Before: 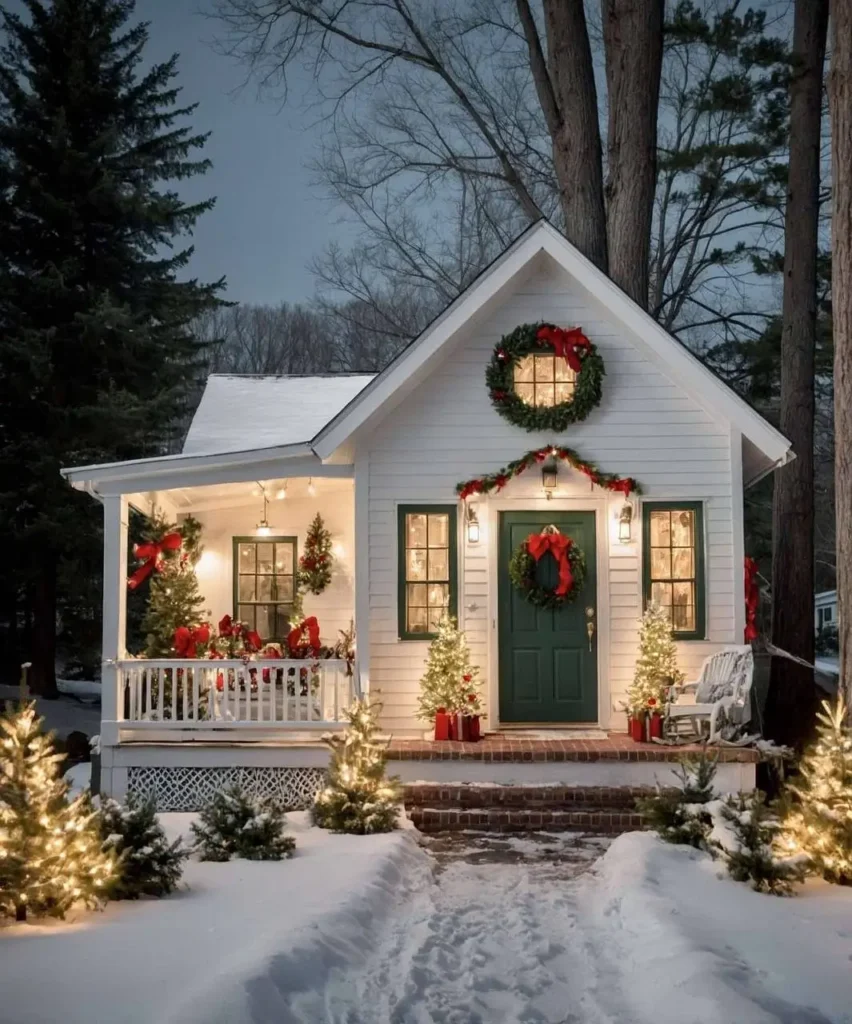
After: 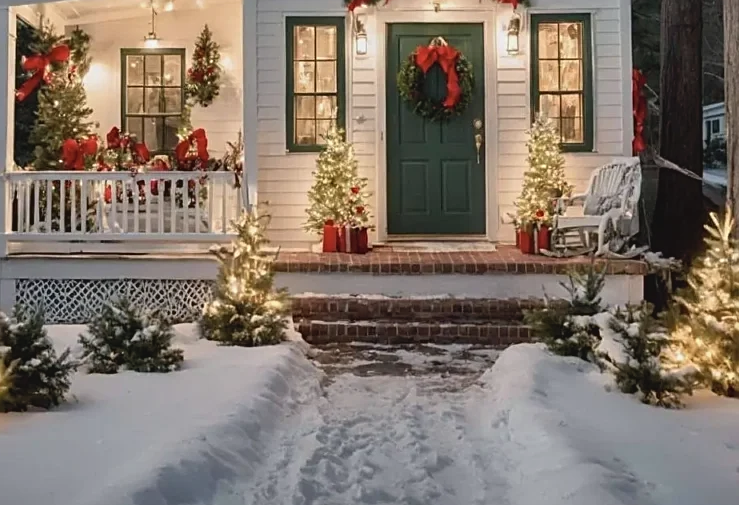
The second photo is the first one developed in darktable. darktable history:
crop and rotate: left 13.258%, top 47.725%, bottom 2.888%
sharpen: on, module defaults
contrast brightness saturation: contrast -0.097, saturation -0.088
